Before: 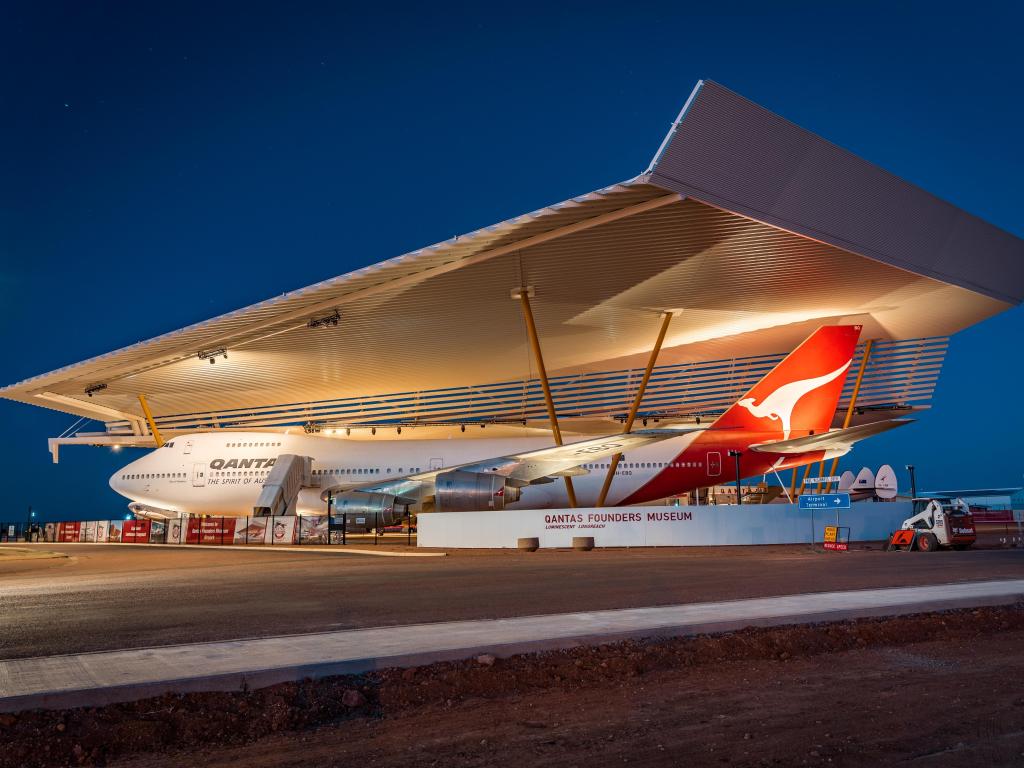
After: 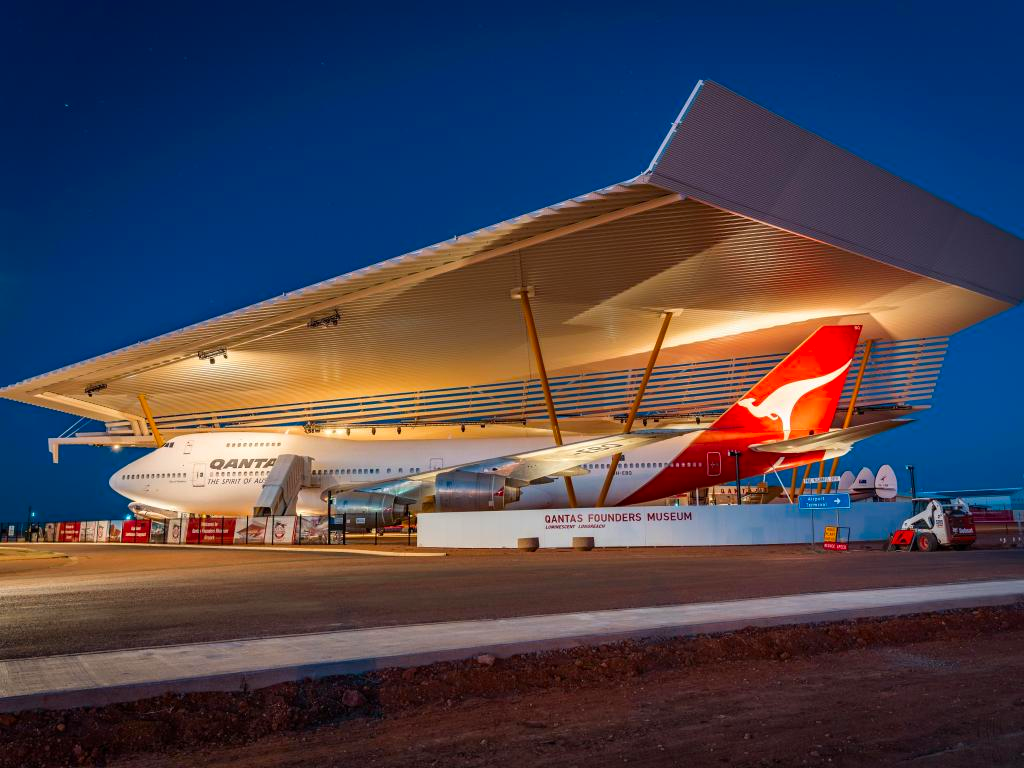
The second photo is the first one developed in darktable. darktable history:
color correction: highlights b* 0.016, saturation 1.26
